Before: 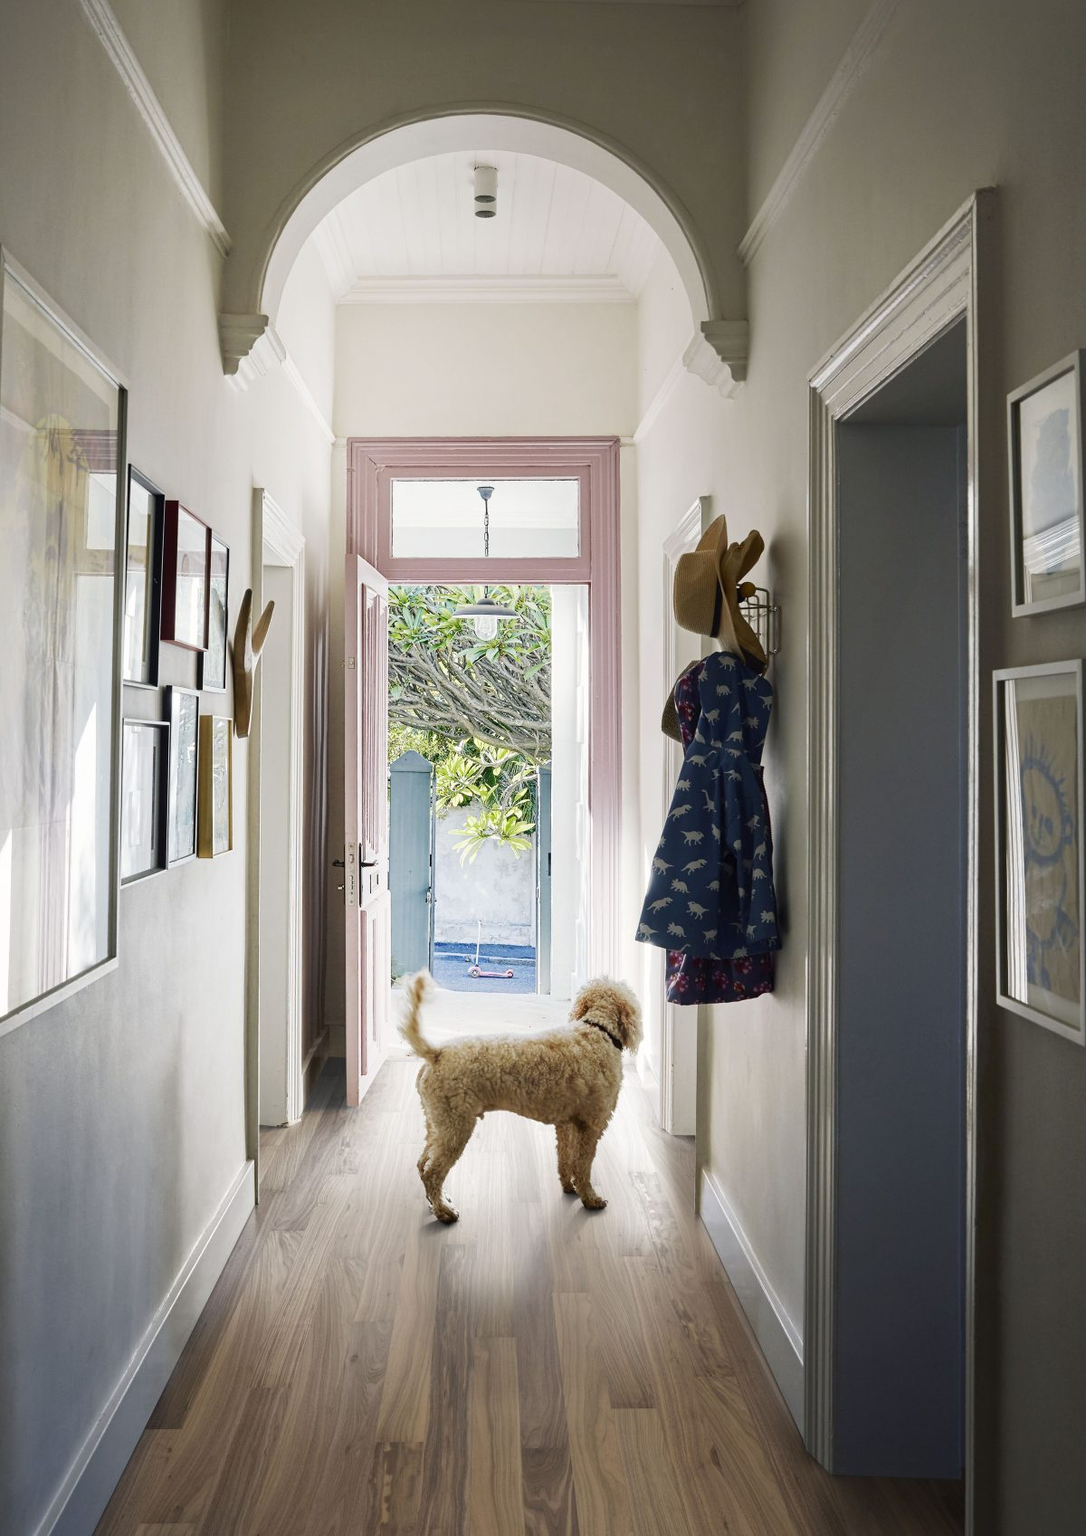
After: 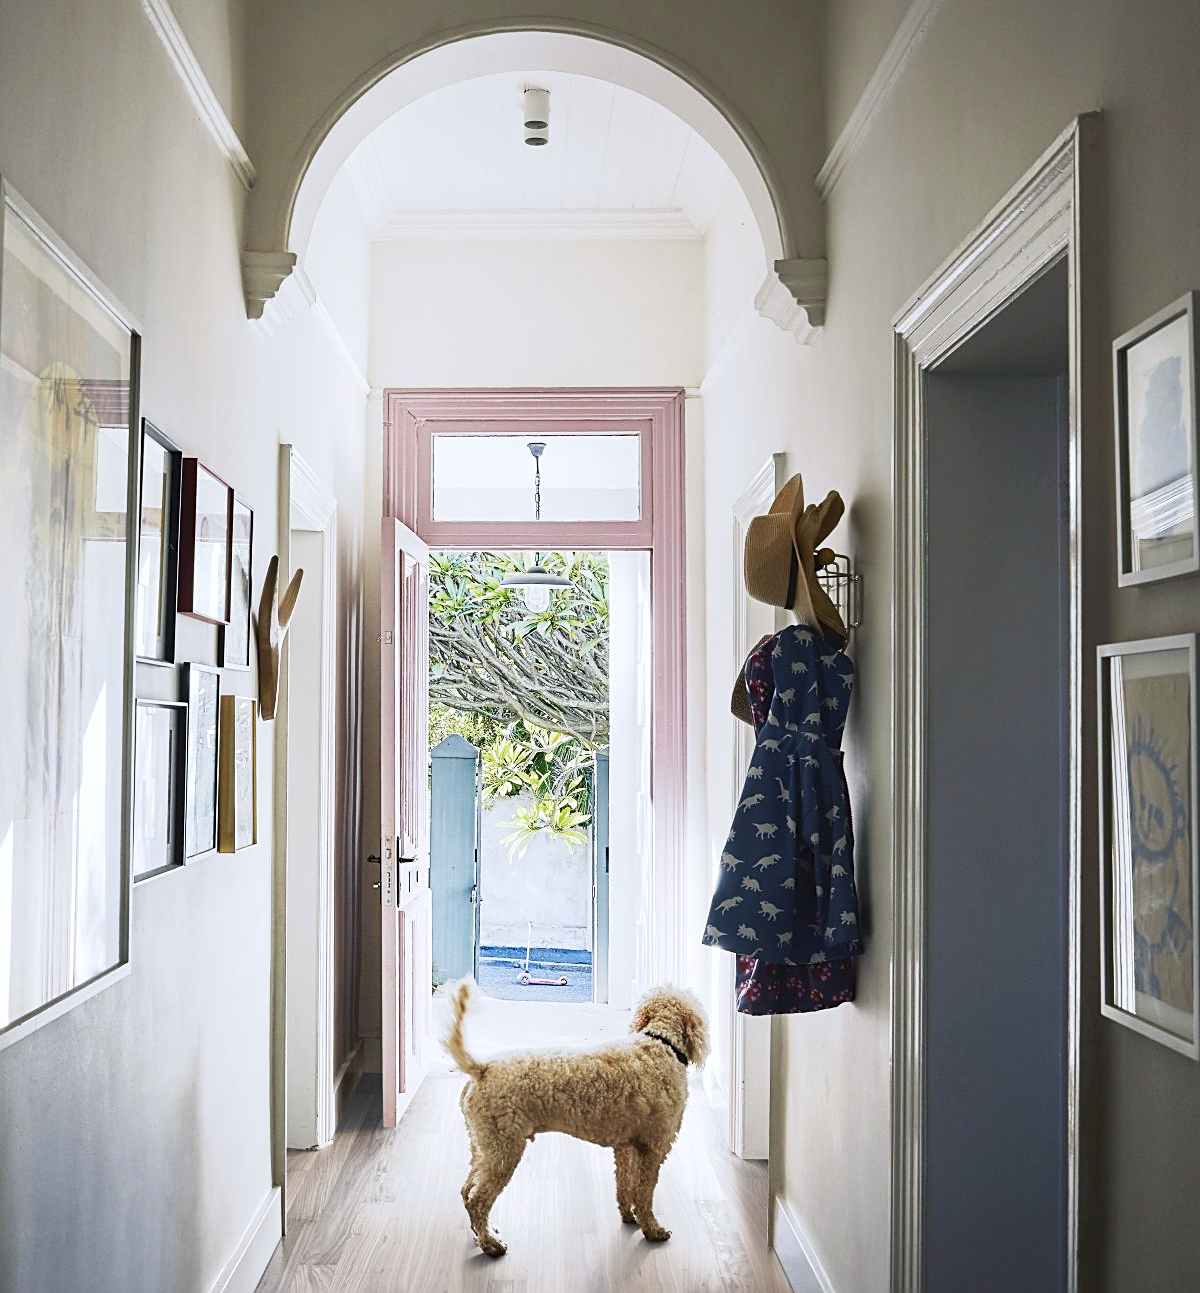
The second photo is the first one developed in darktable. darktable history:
color correction: highlights a* -0.153, highlights b* -5.46, shadows a* -0.124, shadows b* -0.129
crop: top 5.655%, bottom 18.129%
tone curve: curves: ch0 [(0, 0) (0.003, 0.045) (0.011, 0.051) (0.025, 0.057) (0.044, 0.074) (0.069, 0.096) (0.1, 0.125) (0.136, 0.16) (0.177, 0.201) (0.224, 0.242) (0.277, 0.299) (0.335, 0.362) (0.399, 0.432) (0.468, 0.512) (0.543, 0.601) (0.623, 0.691) (0.709, 0.786) (0.801, 0.876) (0.898, 0.927) (1, 1)], preserve colors none
sharpen: on, module defaults
